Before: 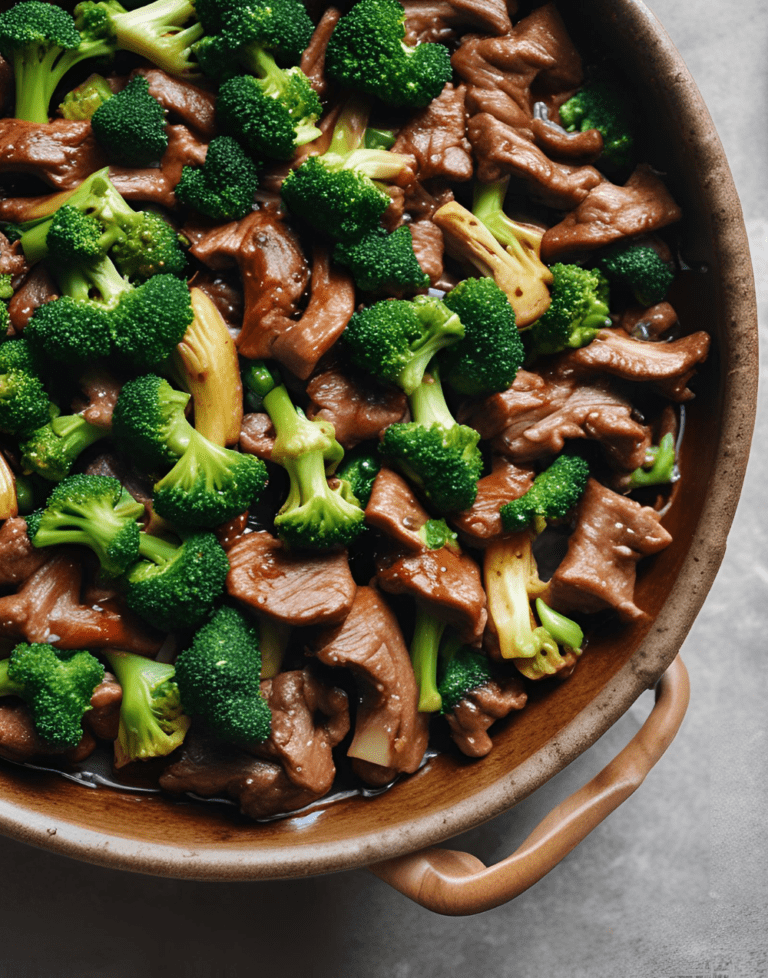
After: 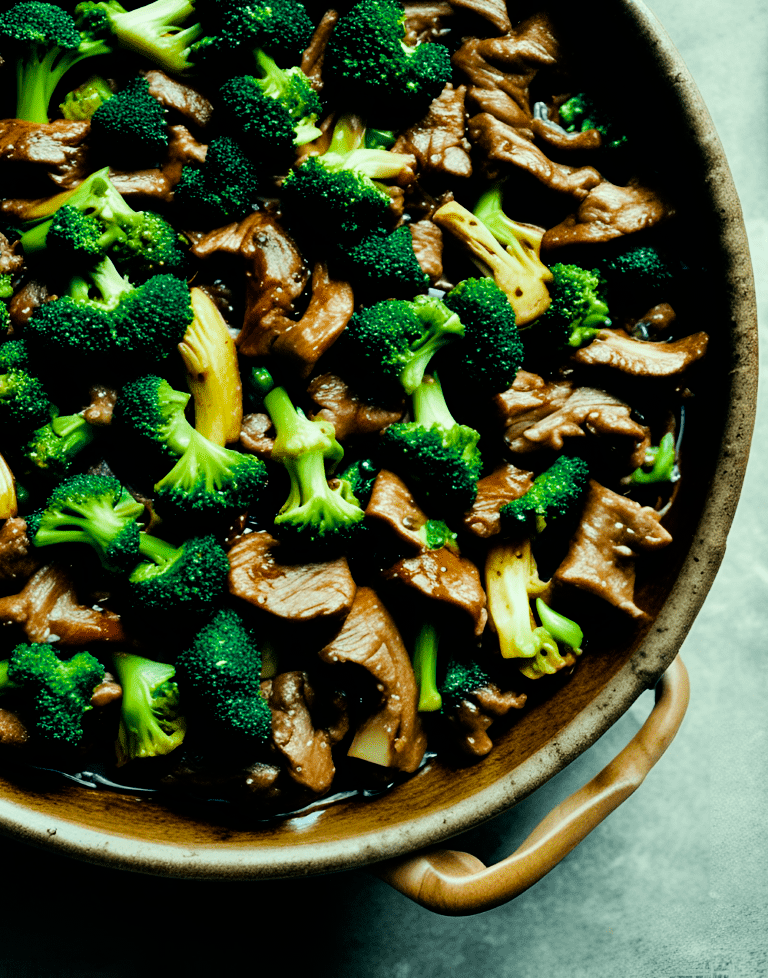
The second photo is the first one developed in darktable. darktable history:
filmic rgb: black relative exposure -5 EV, hardness 2.88, contrast 1.1, highlights saturation mix -20%
color balance rgb: shadows lift › luminance -7.7%, shadows lift › chroma 2.13%, shadows lift › hue 165.27°, power › luminance -7.77%, power › chroma 1.1%, power › hue 215.88°, highlights gain › luminance 15.15%, highlights gain › chroma 7%, highlights gain › hue 125.57°, global offset › luminance -0.33%, global offset › chroma 0.11%, global offset › hue 165.27°, perceptual saturation grading › global saturation 24.42%, perceptual saturation grading › highlights -24.42%, perceptual saturation grading › mid-tones 24.42%, perceptual saturation grading › shadows 40%, perceptual brilliance grading › global brilliance -5%, perceptual brilliance grading › highlights 24.42%, perceptual brilliance grading › mid-tones 7%, perceptual brilliance grading › shadows -5%
